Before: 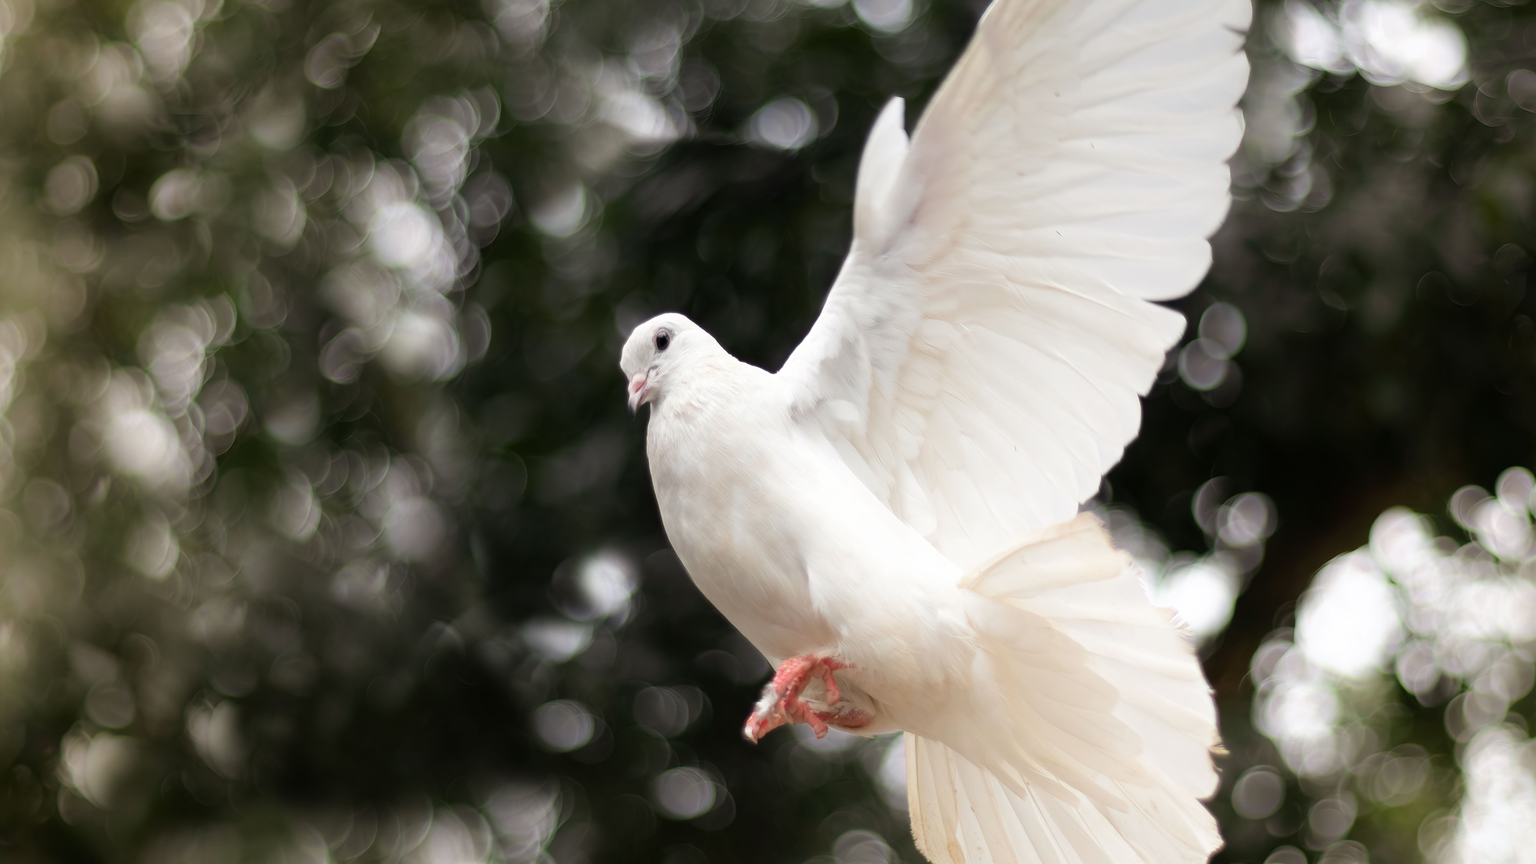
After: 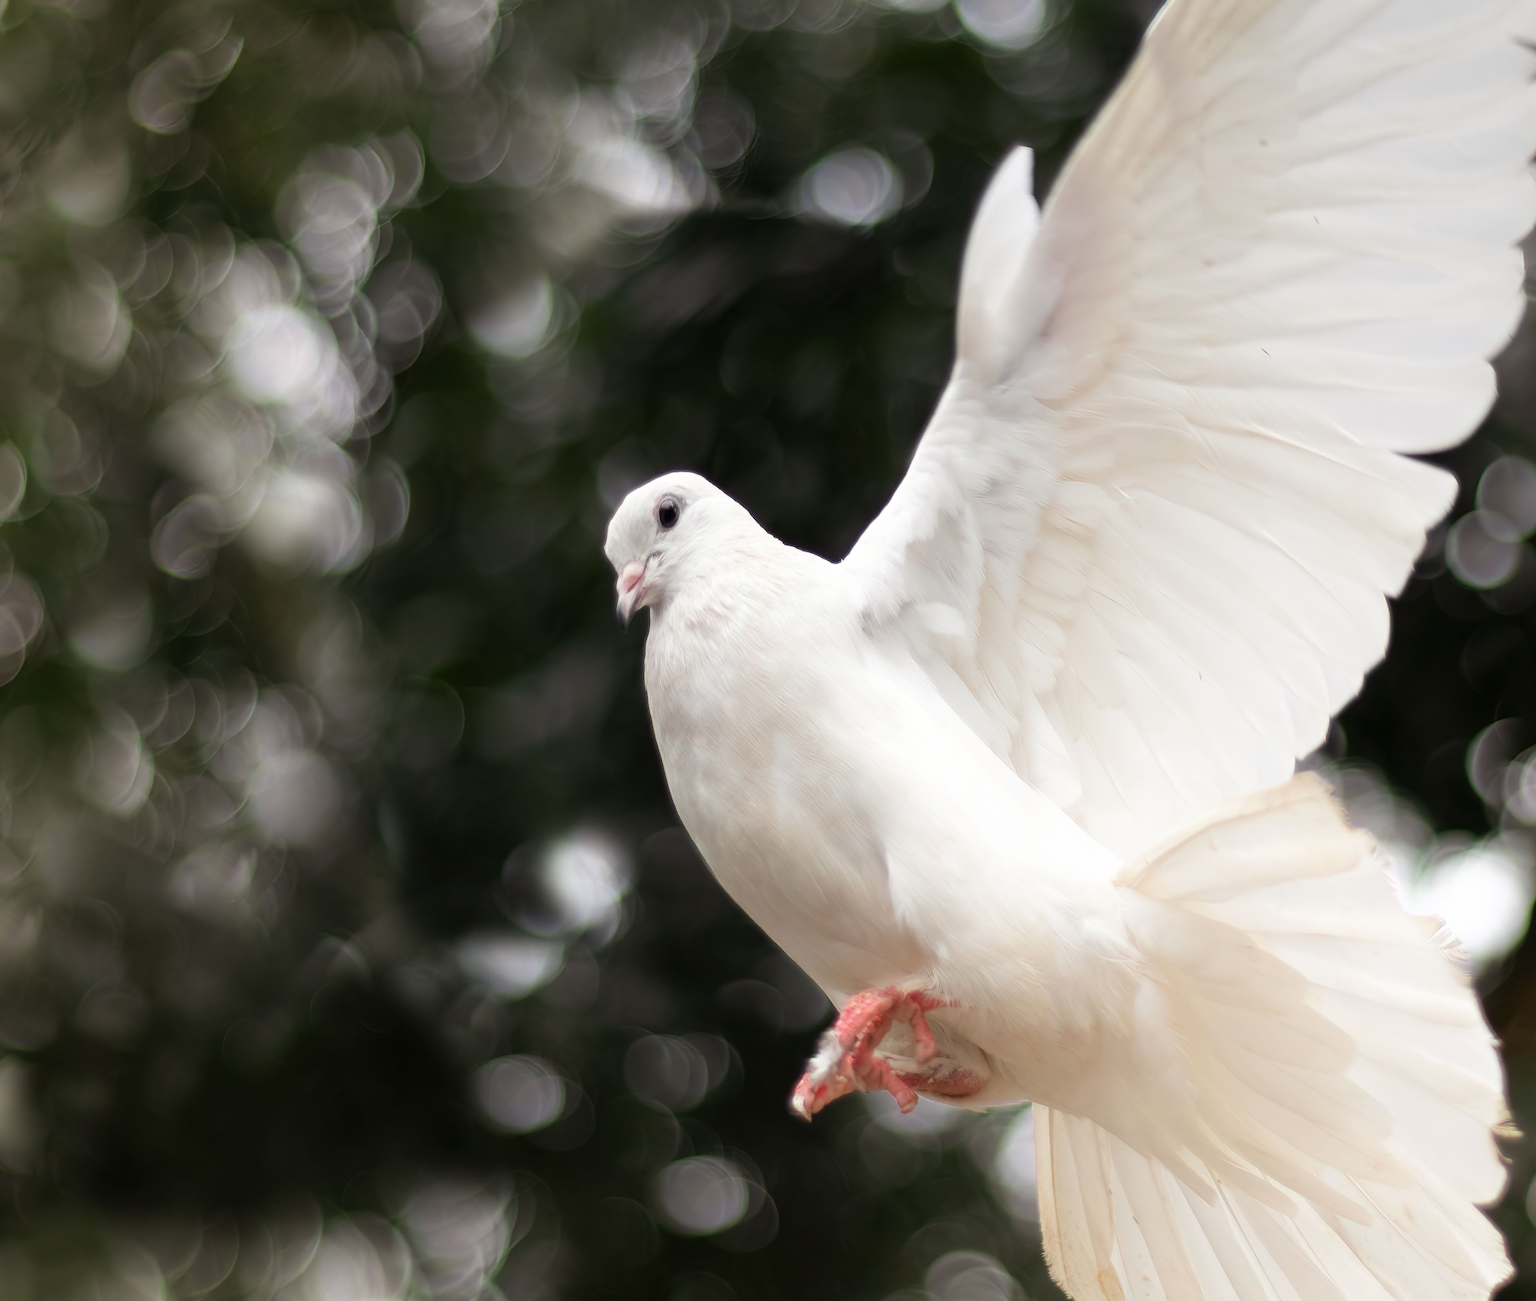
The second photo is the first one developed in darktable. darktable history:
crop and rotate: left 14.285%, right 19.361%
